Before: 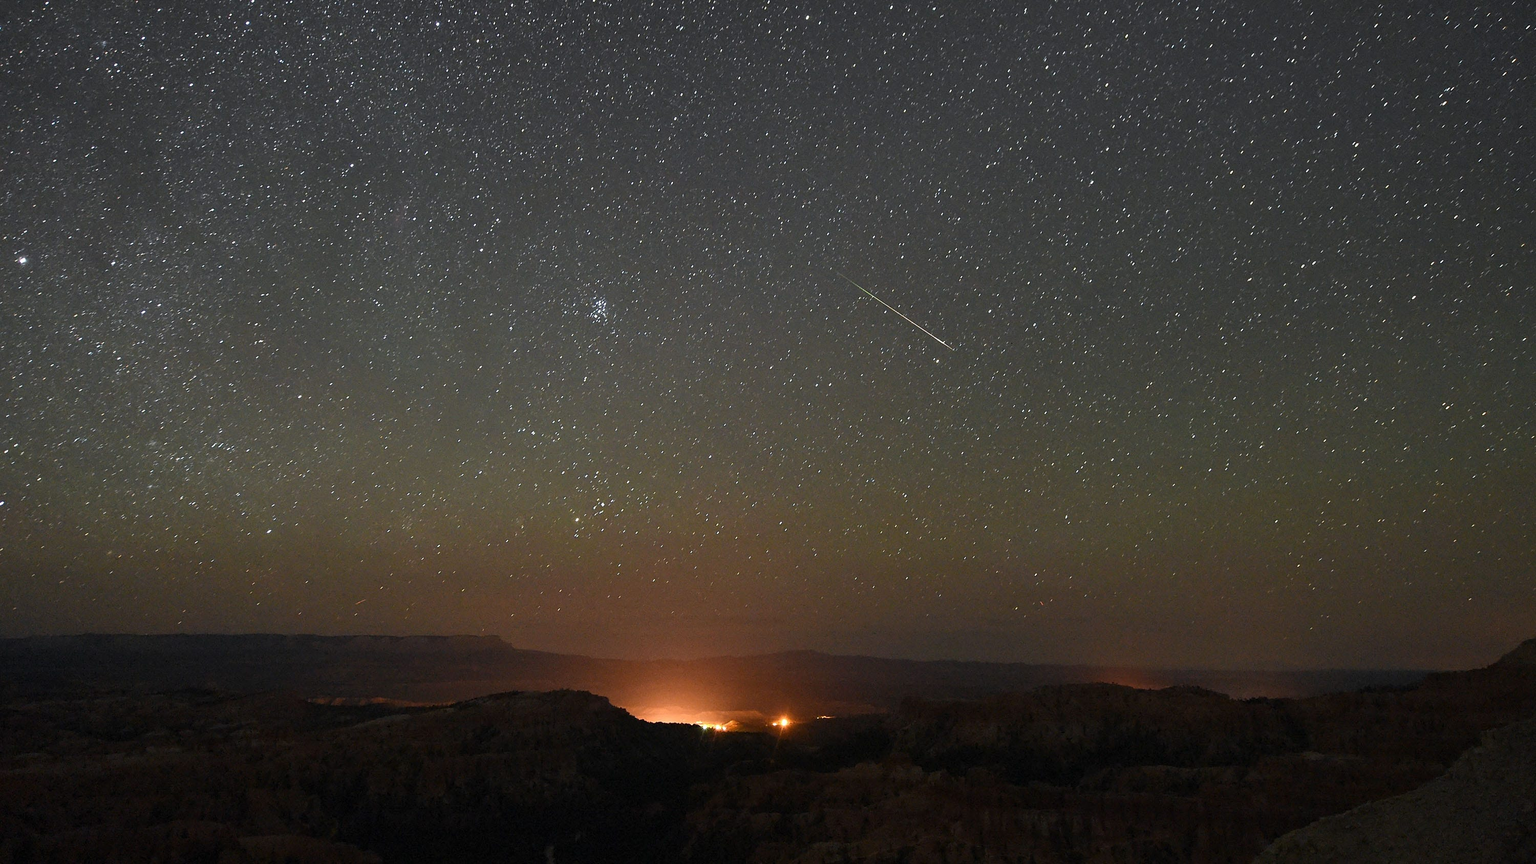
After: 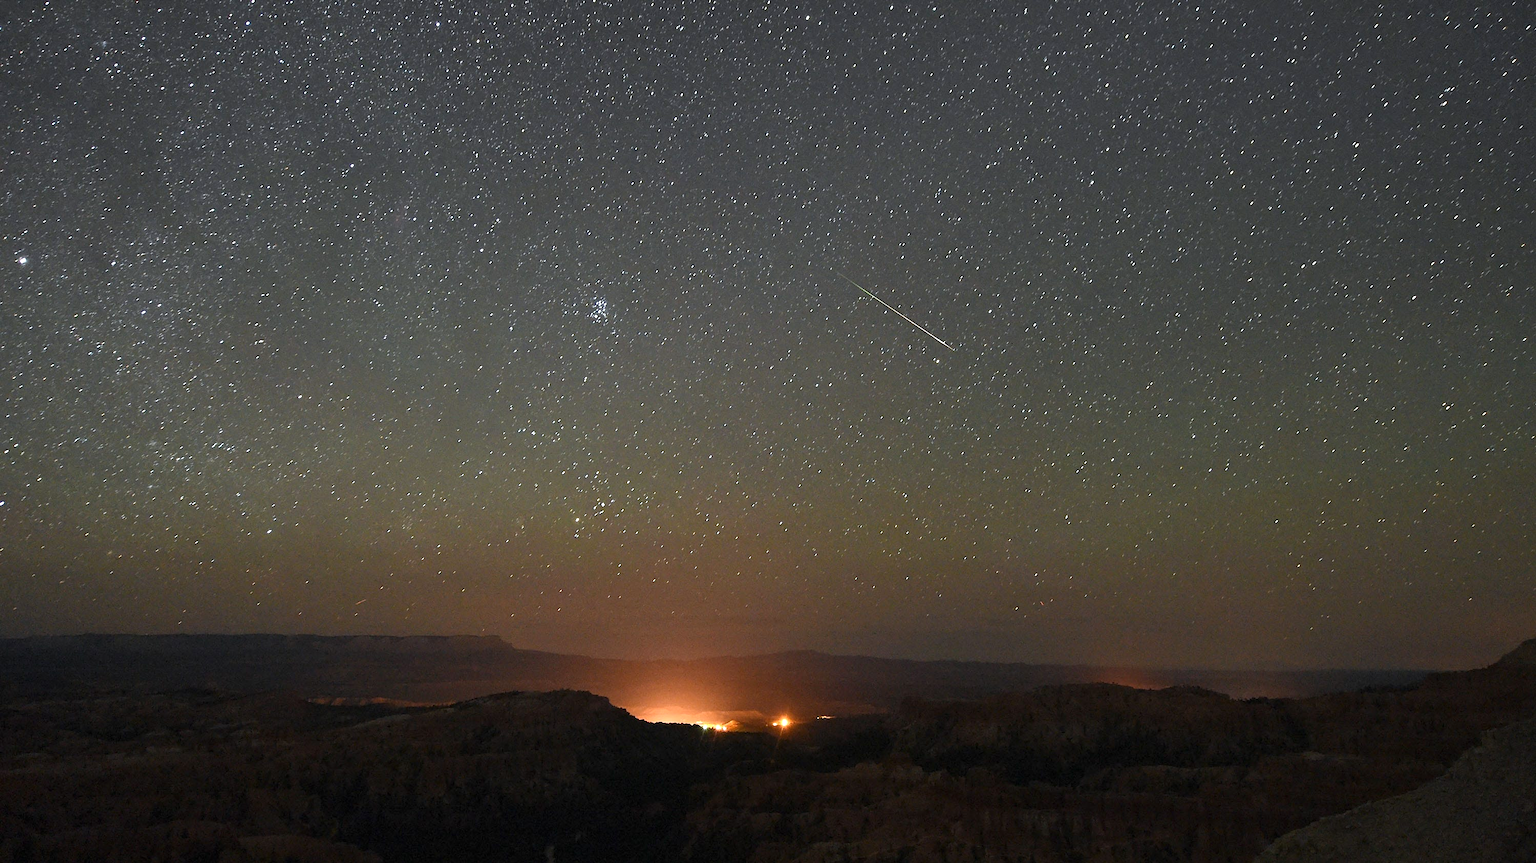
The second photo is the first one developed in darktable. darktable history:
white balance: red 0.986, blue 1.01
exposure: exposure 0.375 EV, compensate highlight preservation false
